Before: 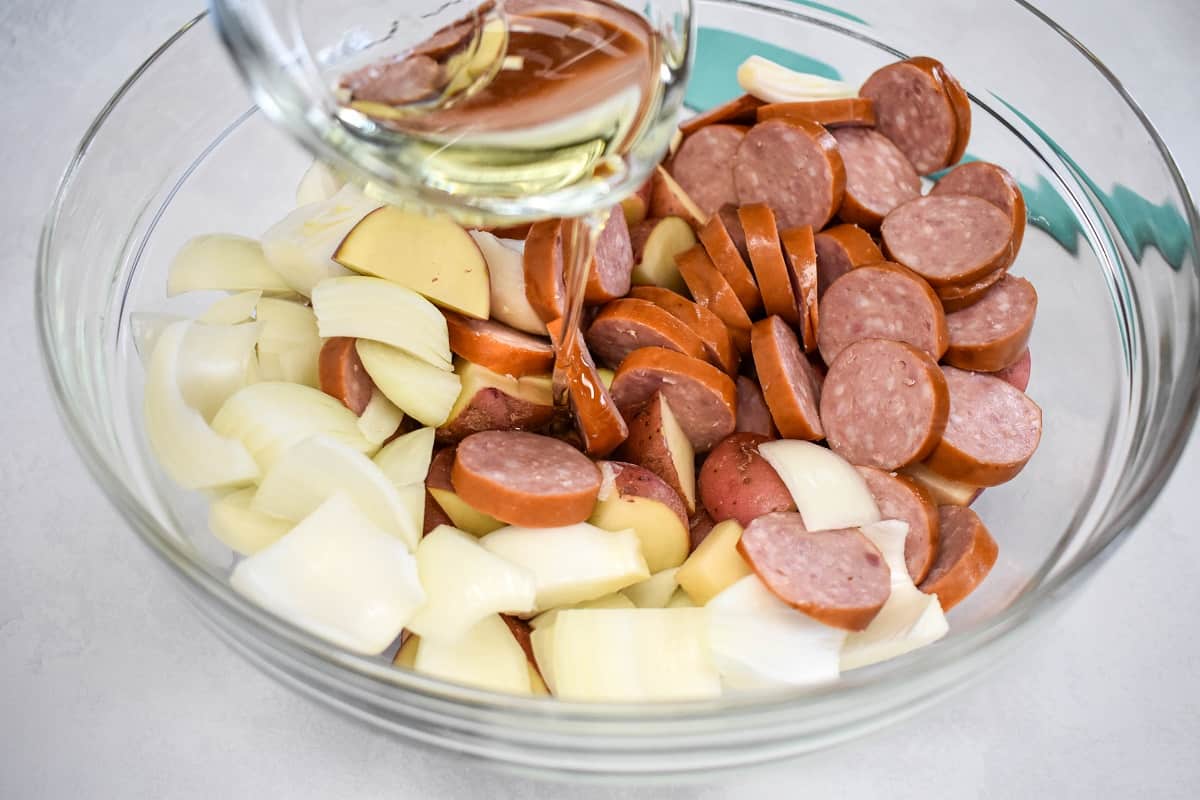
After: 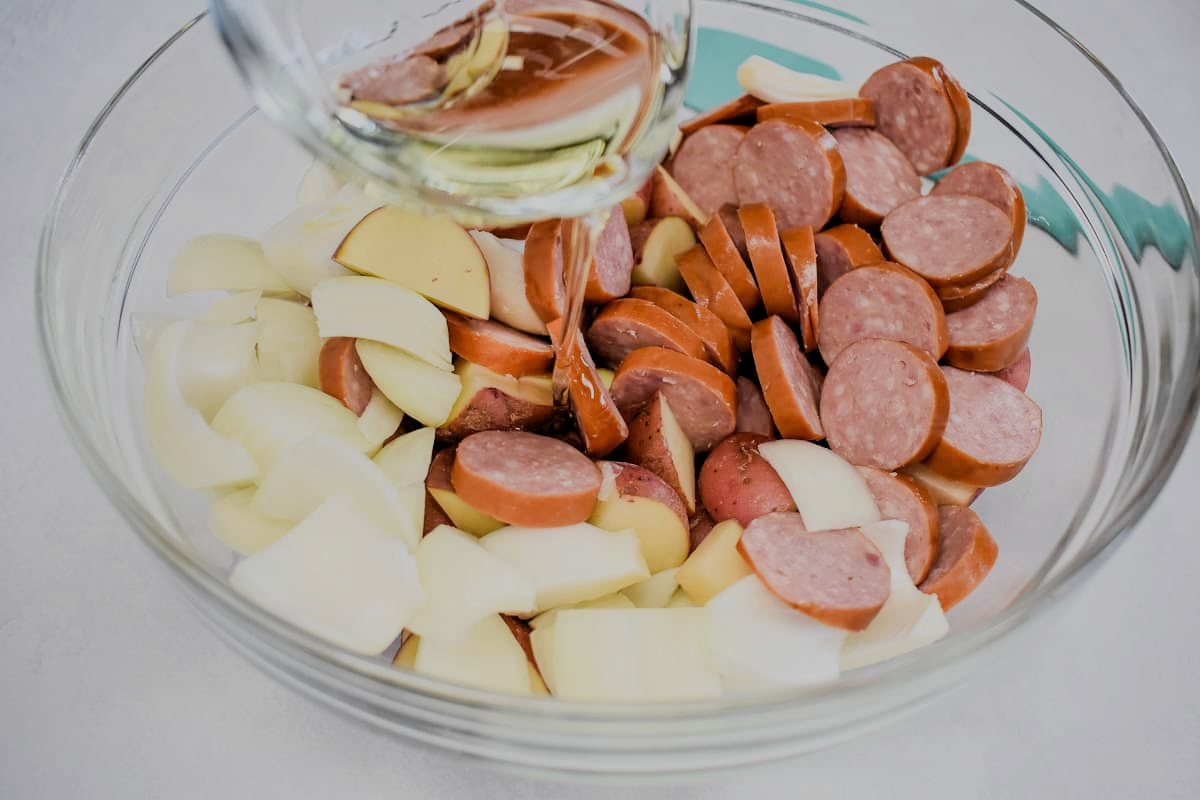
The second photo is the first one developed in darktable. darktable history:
filmic rgb: black relative exposure -6.05 EV, white relative exposure 6.95 EV, hardness 2.24
